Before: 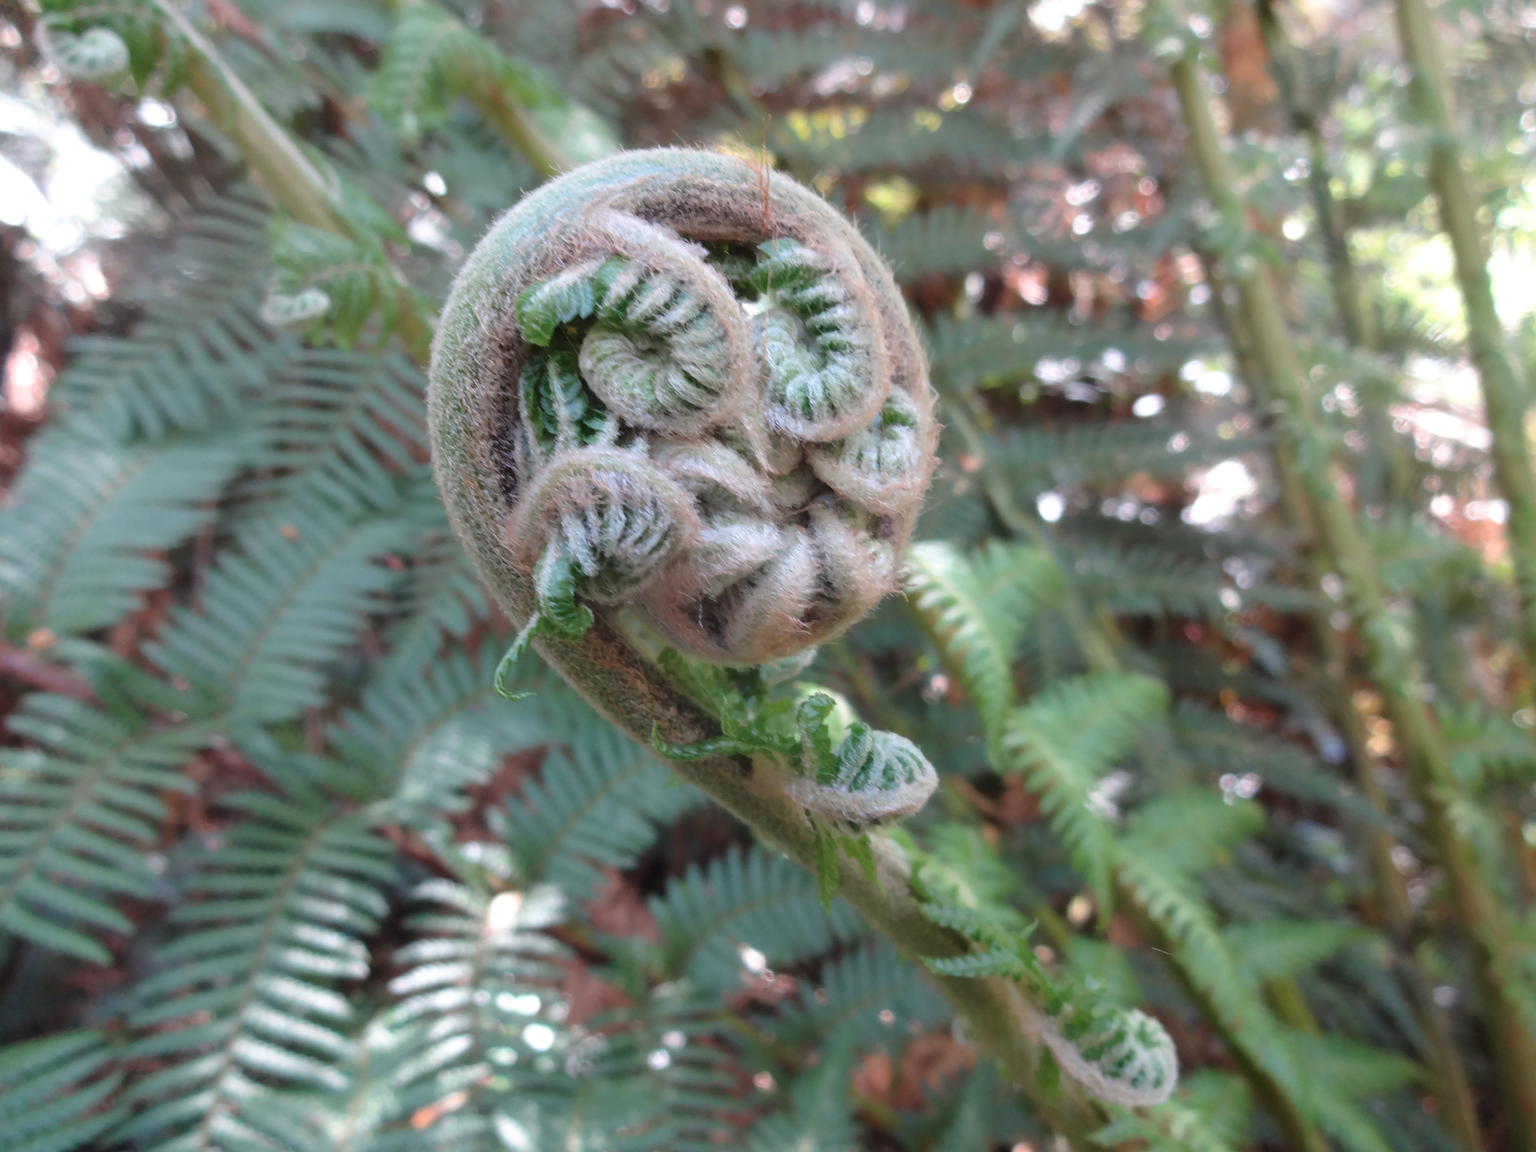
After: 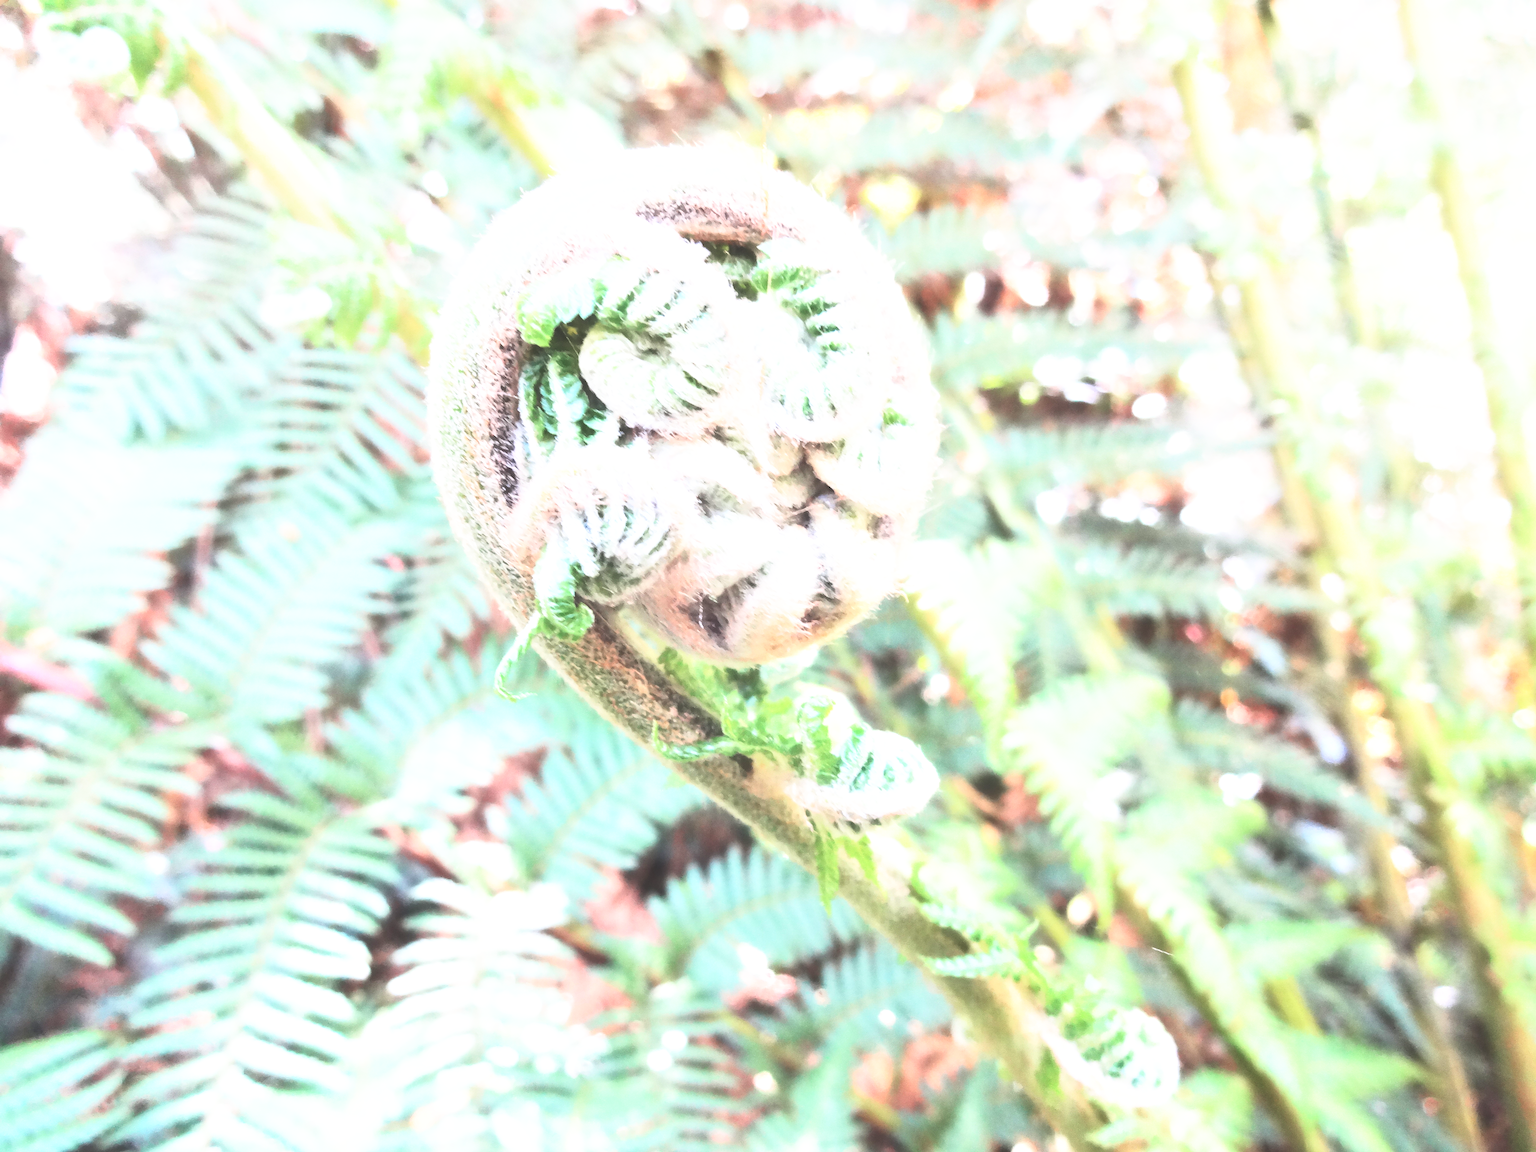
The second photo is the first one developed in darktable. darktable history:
local contrast: mode bilateral grid, contrast 20, coarseness 51, detail 119%, midtone range 0.2
exposure: black level correction 0.001, exposure 1 EV, compensate highlight preservation false
tone curve: curves: ch0 [(0, 0) (0.003, 0.011) (0.011, 0.019) (0.025, 0.03) (0.044, 0.045) (0.069, 0.061) (0.1, 0.085) (0.136, 0.119) (0.177, 0.159) (0.224, 0.205) (0.277, 0.261) (0.335, 0.329) (0.399, 0.407) (0.468, 0.508) (0.543, 0.606) (0.623, 0.71) (0.709, 0.815) (0.801, 0.903) (0.898, 0.957) (1, 1)], color space Lab, independent channels, preserve colors none
color balance rgb: global offset › luminance 1.976%, perceptual saturation grading › global saturation 0.768%, global vibrance 14.333%
base curve: curves: ch0 [(0, 0) (0.495, 0.917) (1, 1)], preserve colors none
